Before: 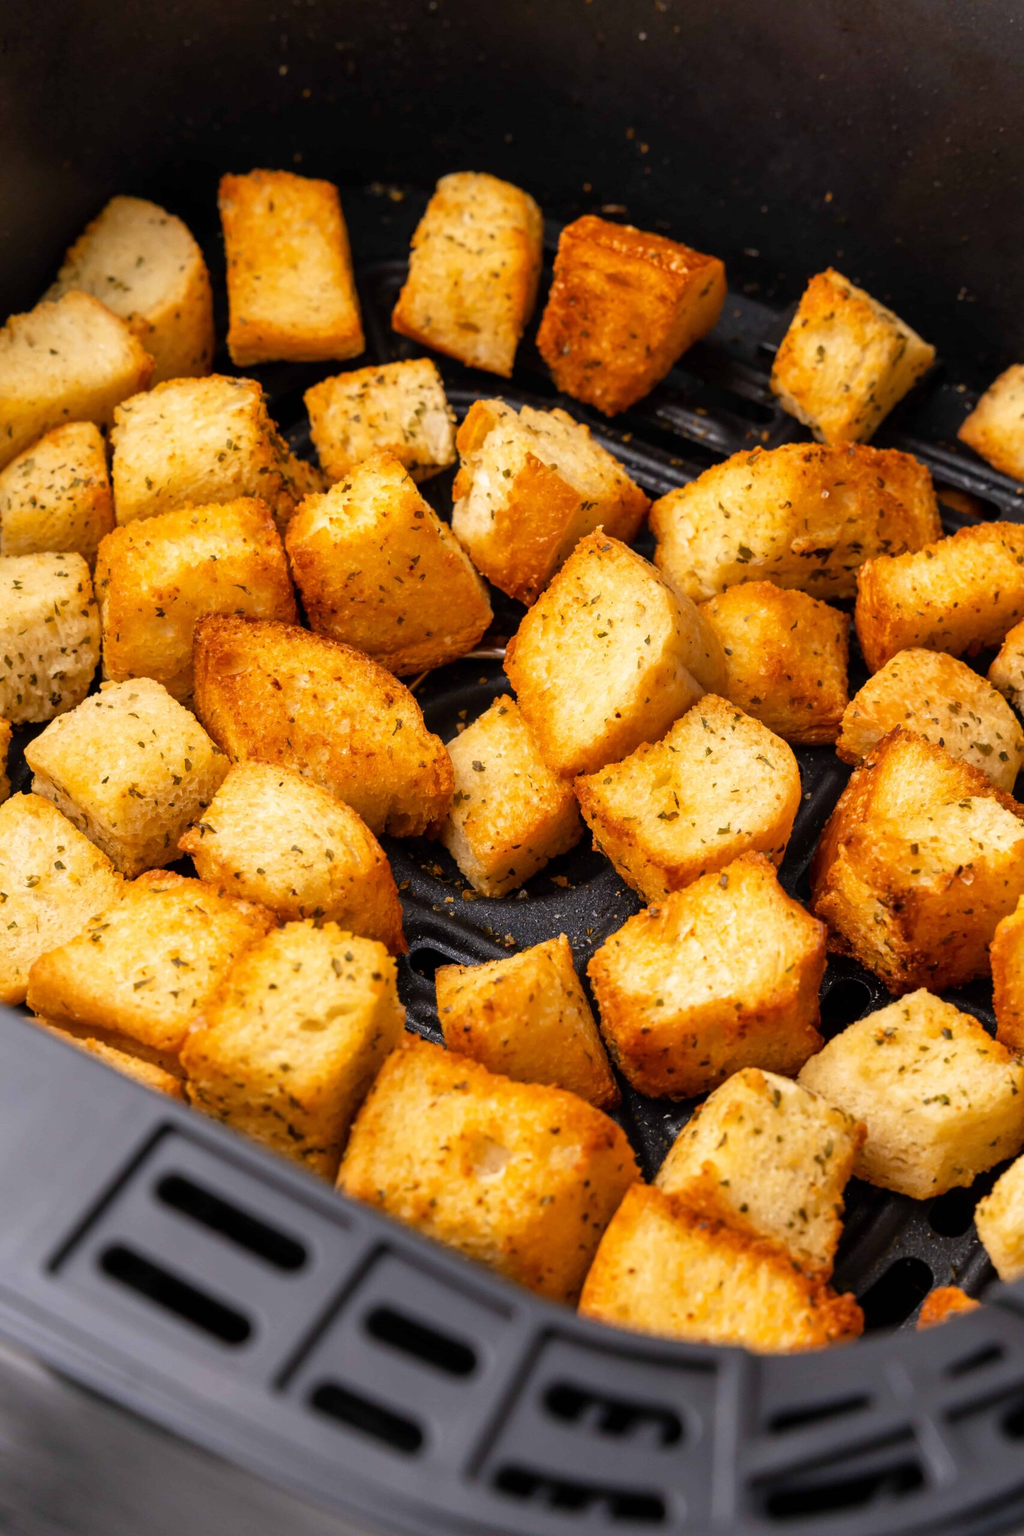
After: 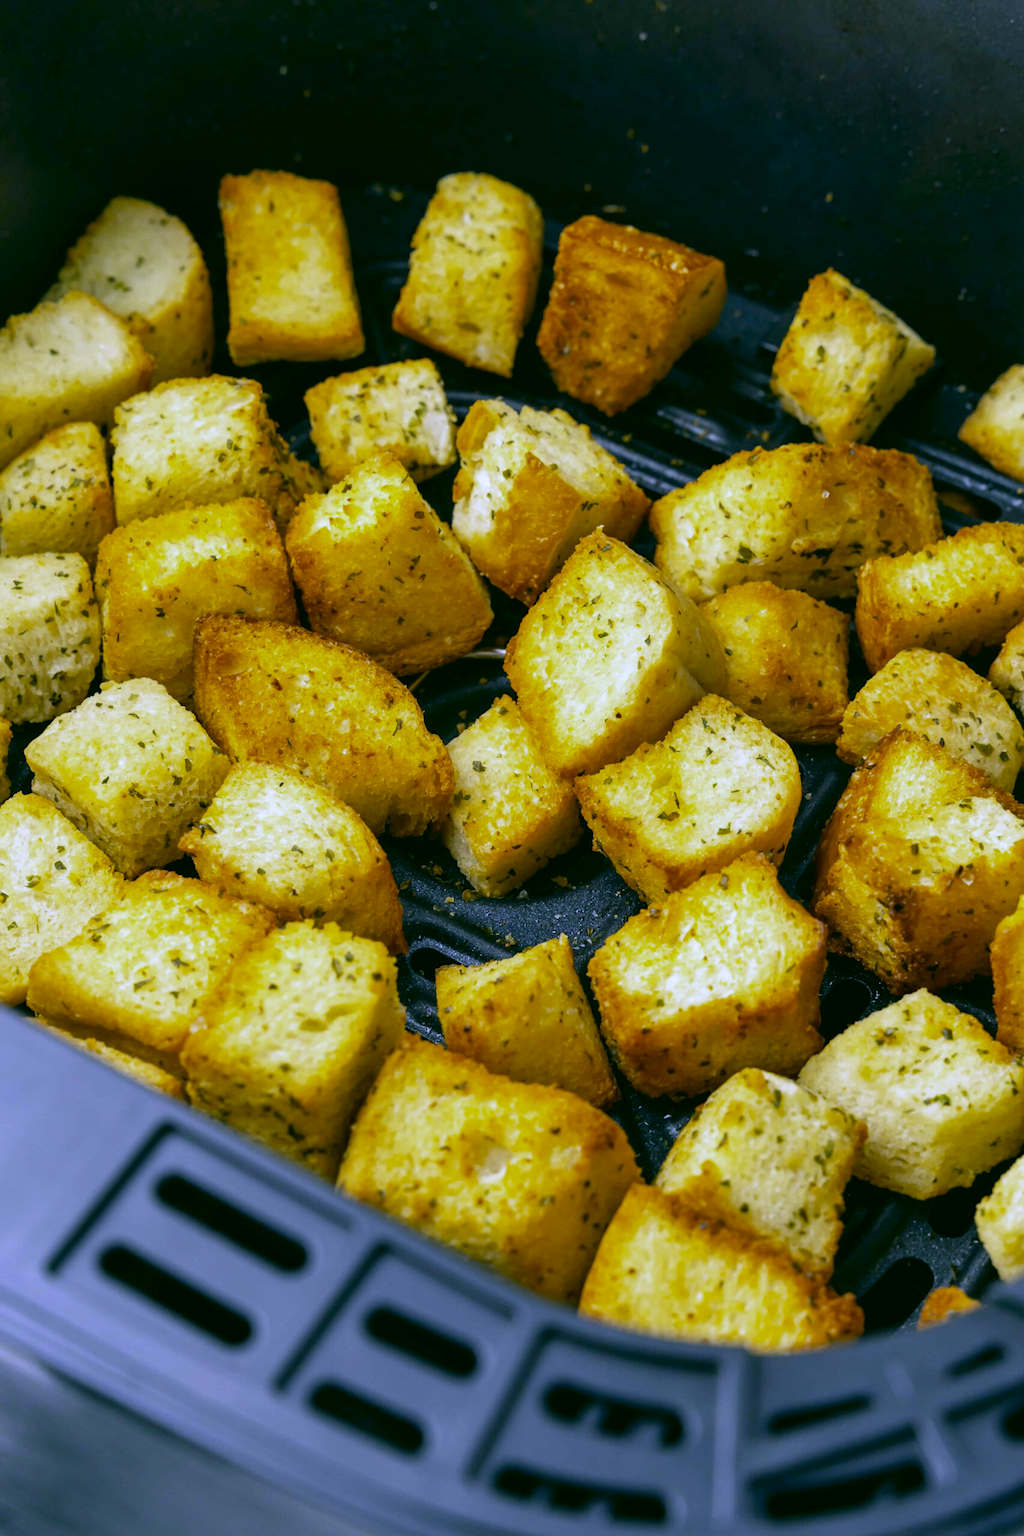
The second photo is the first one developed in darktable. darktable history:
white balance: red 0.766, blue 1.537
color correction: highlights a* 5.3, highlights b* 24.26, shadows a* -15.58, shadows b* 4.02
